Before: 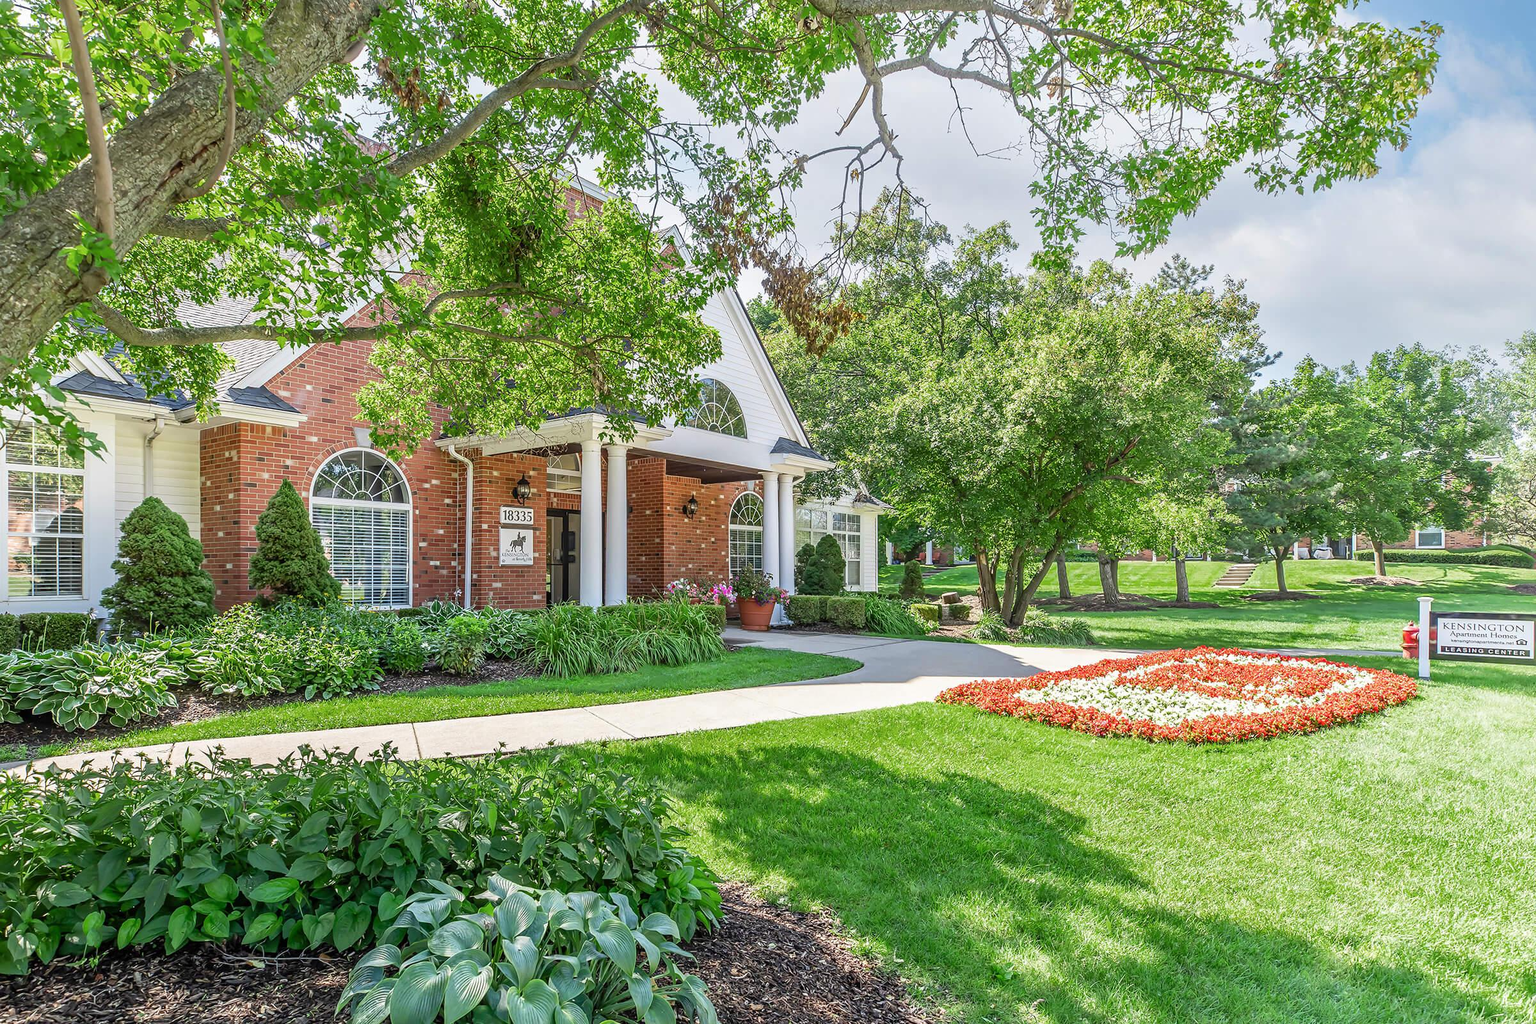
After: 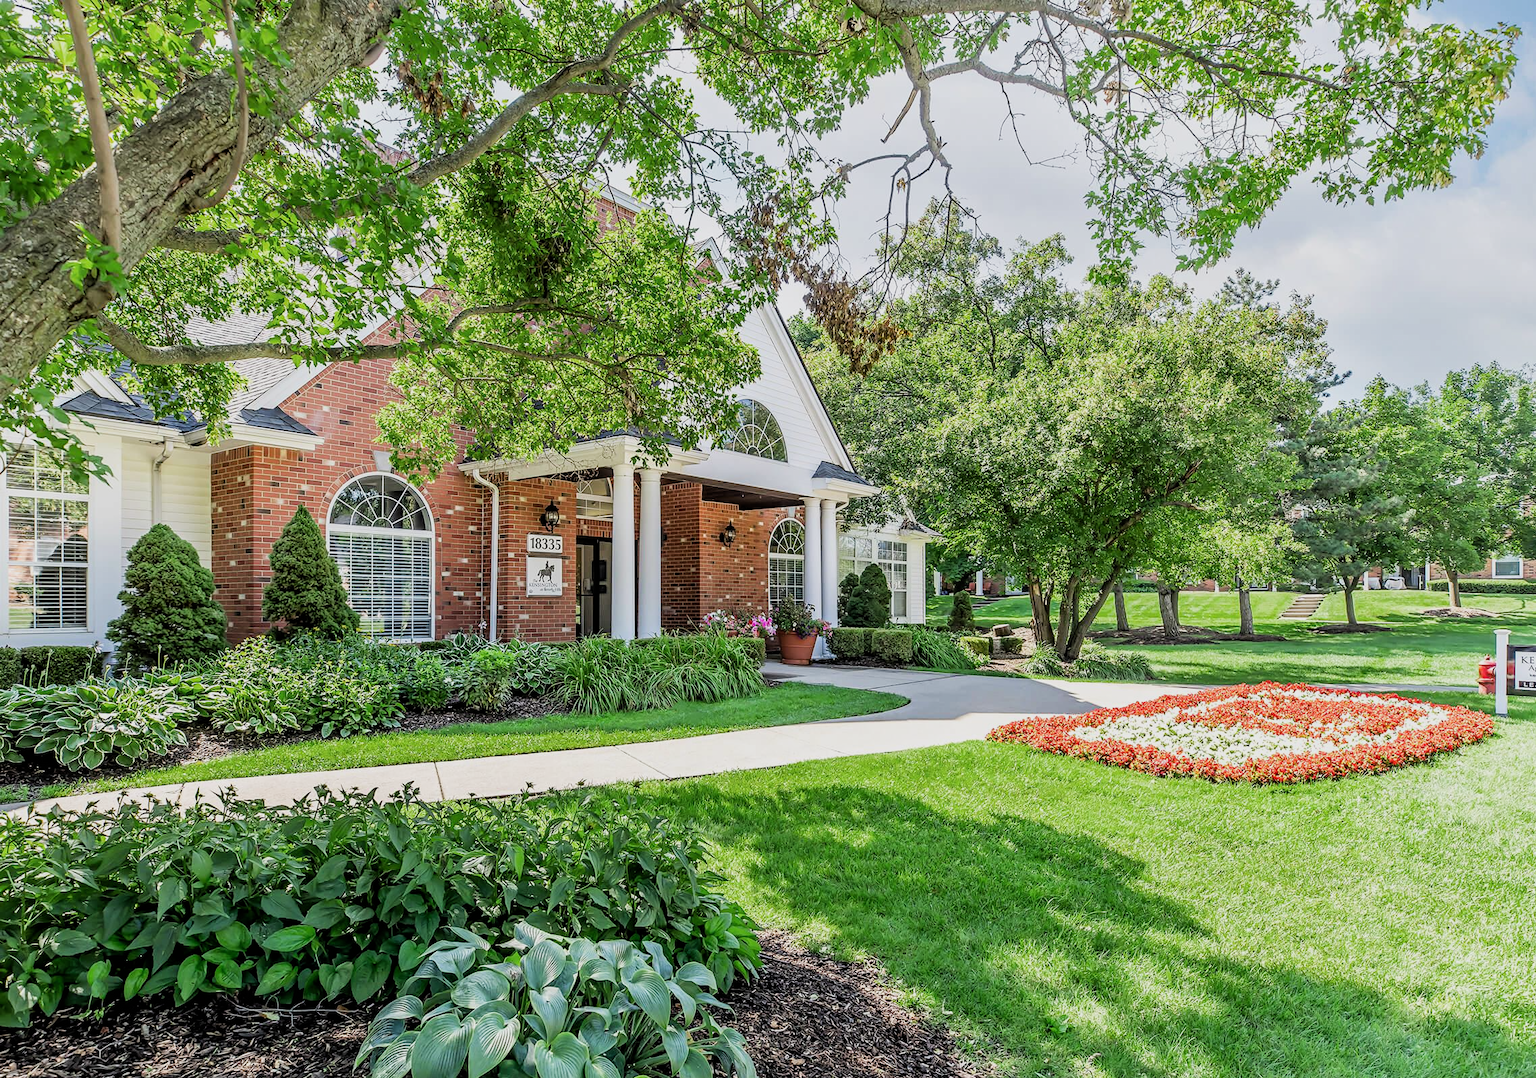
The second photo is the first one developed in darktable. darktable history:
crop and rotate: left 0%, right 5.115%
filmic rgb: black relative exposure -5.1 EV, white relative exposure 3.51 EV, threshold 5.98 EV, hardness 3.17, contrast 1.204, highlights saturation mix -49.26%, enable highlight reconstruction true
